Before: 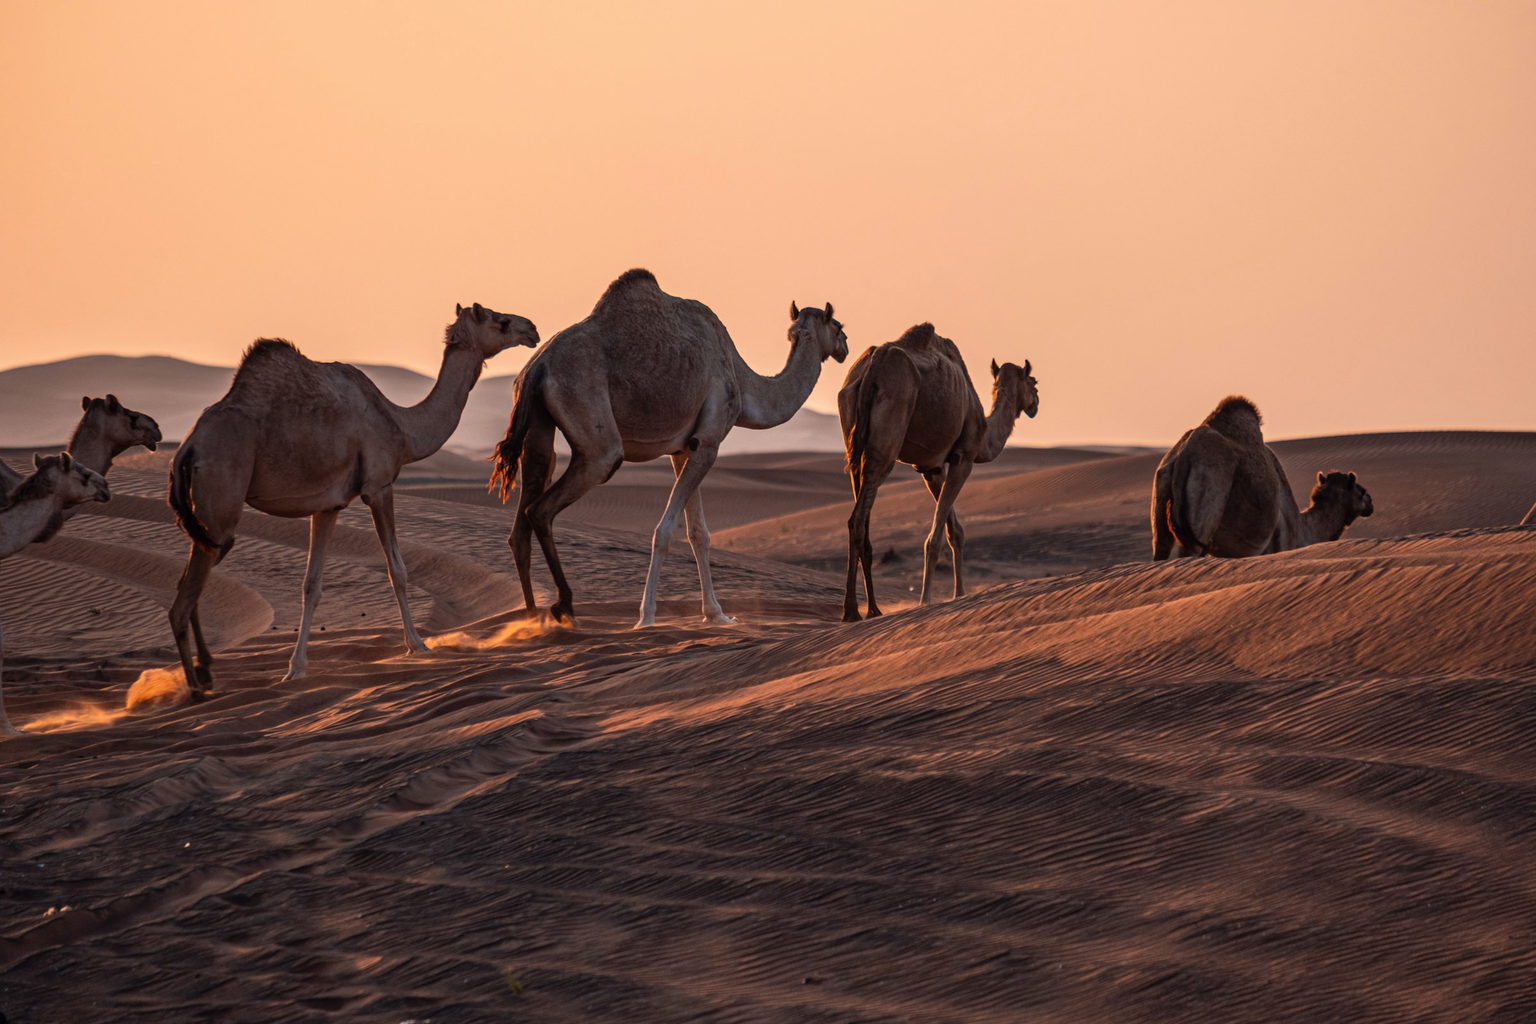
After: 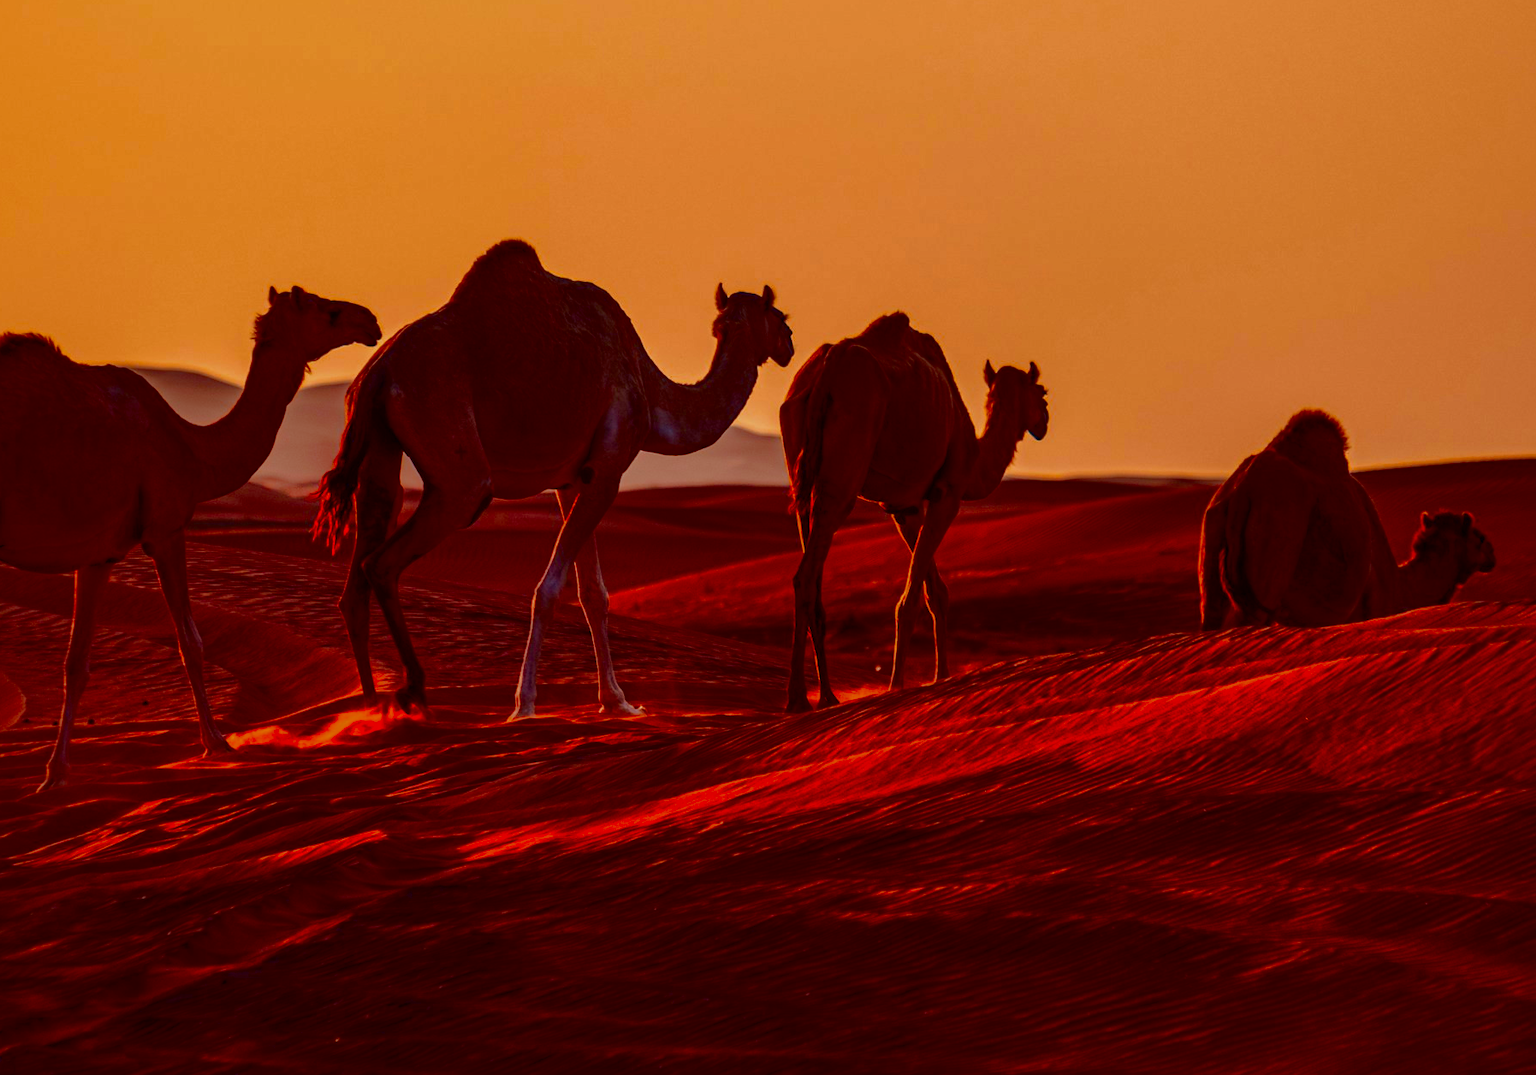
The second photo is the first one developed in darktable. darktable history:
contrast brightness saturation: contrast 0.091, brightness -0.585, saturation 0.171
crop: left 16.622%, top 8.734%, right 8.565%, bottom 12.645%
shadows and highlights: on, module defaults
color balance rgb: power › chroma 1.563%, power › hue 27.52°, perceptual saturation grading › global saturation 30.74%, global vibrance 20%
